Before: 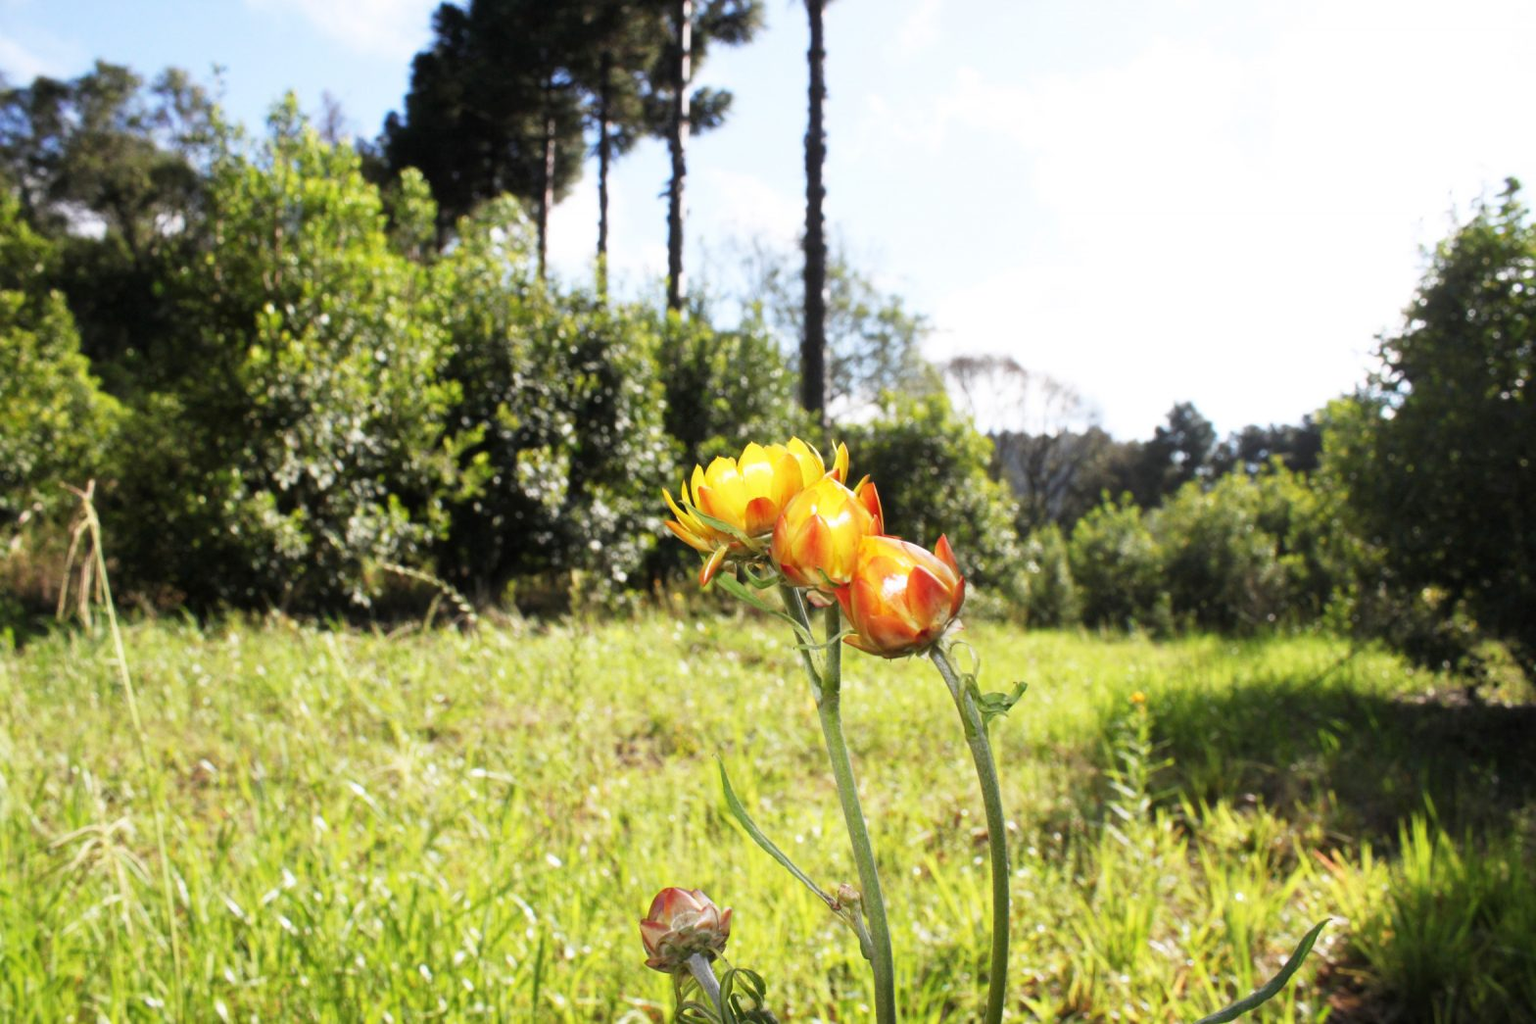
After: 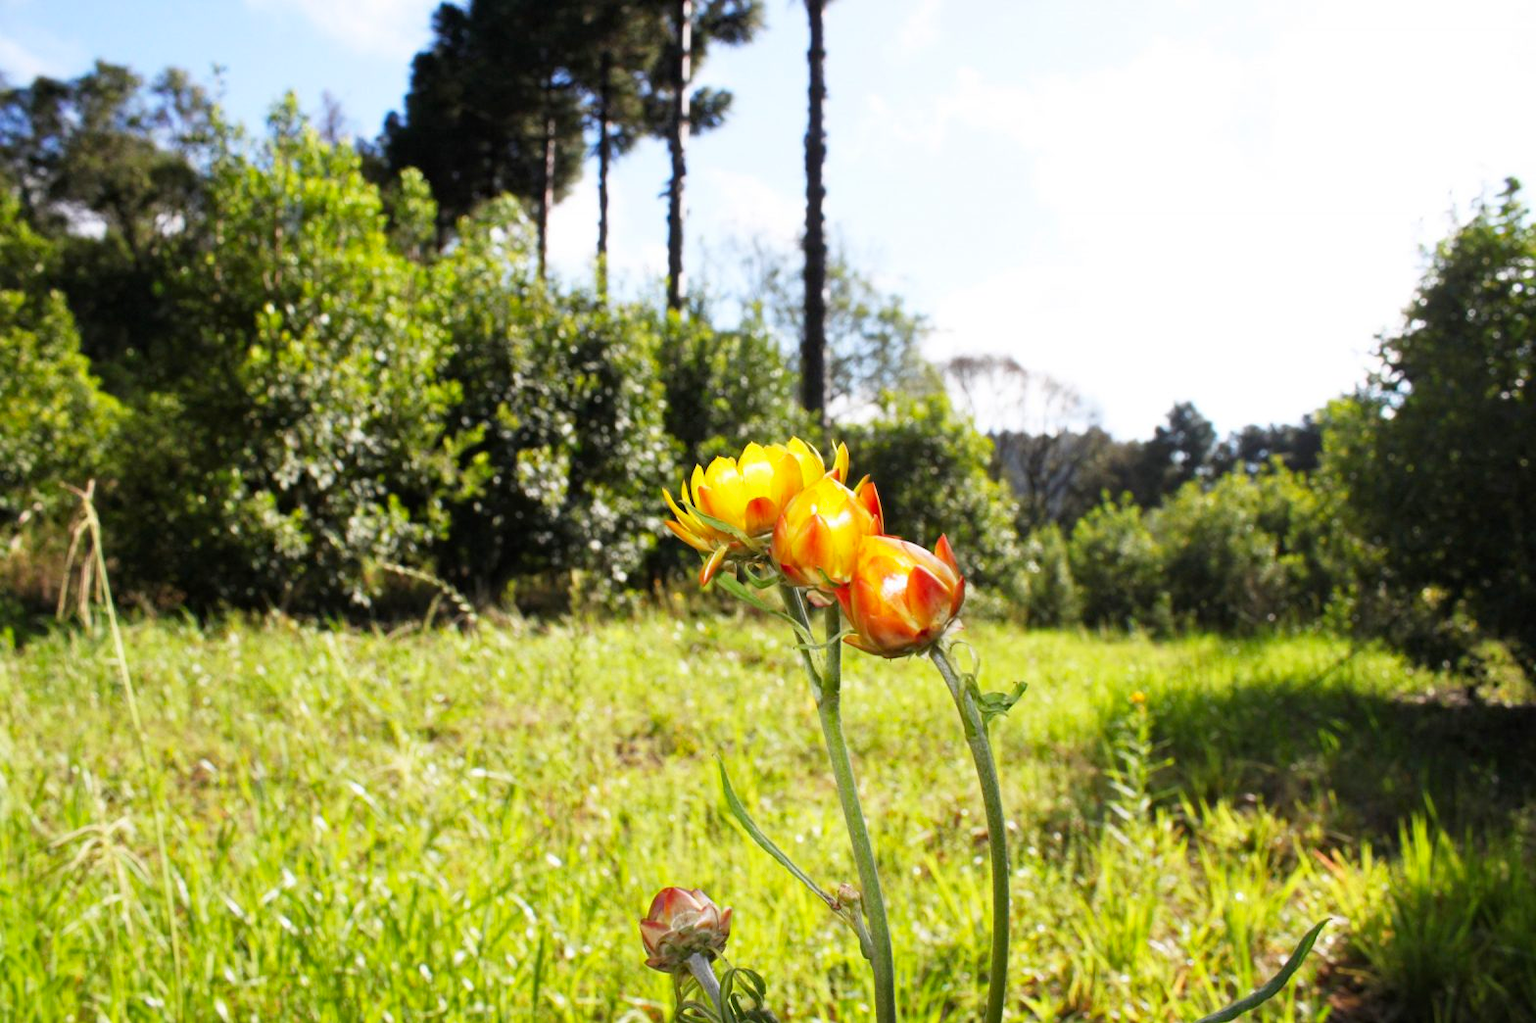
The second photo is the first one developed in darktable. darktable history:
color correction: saturation 1.11
haze removal: compatibility mode true, adaptive false
